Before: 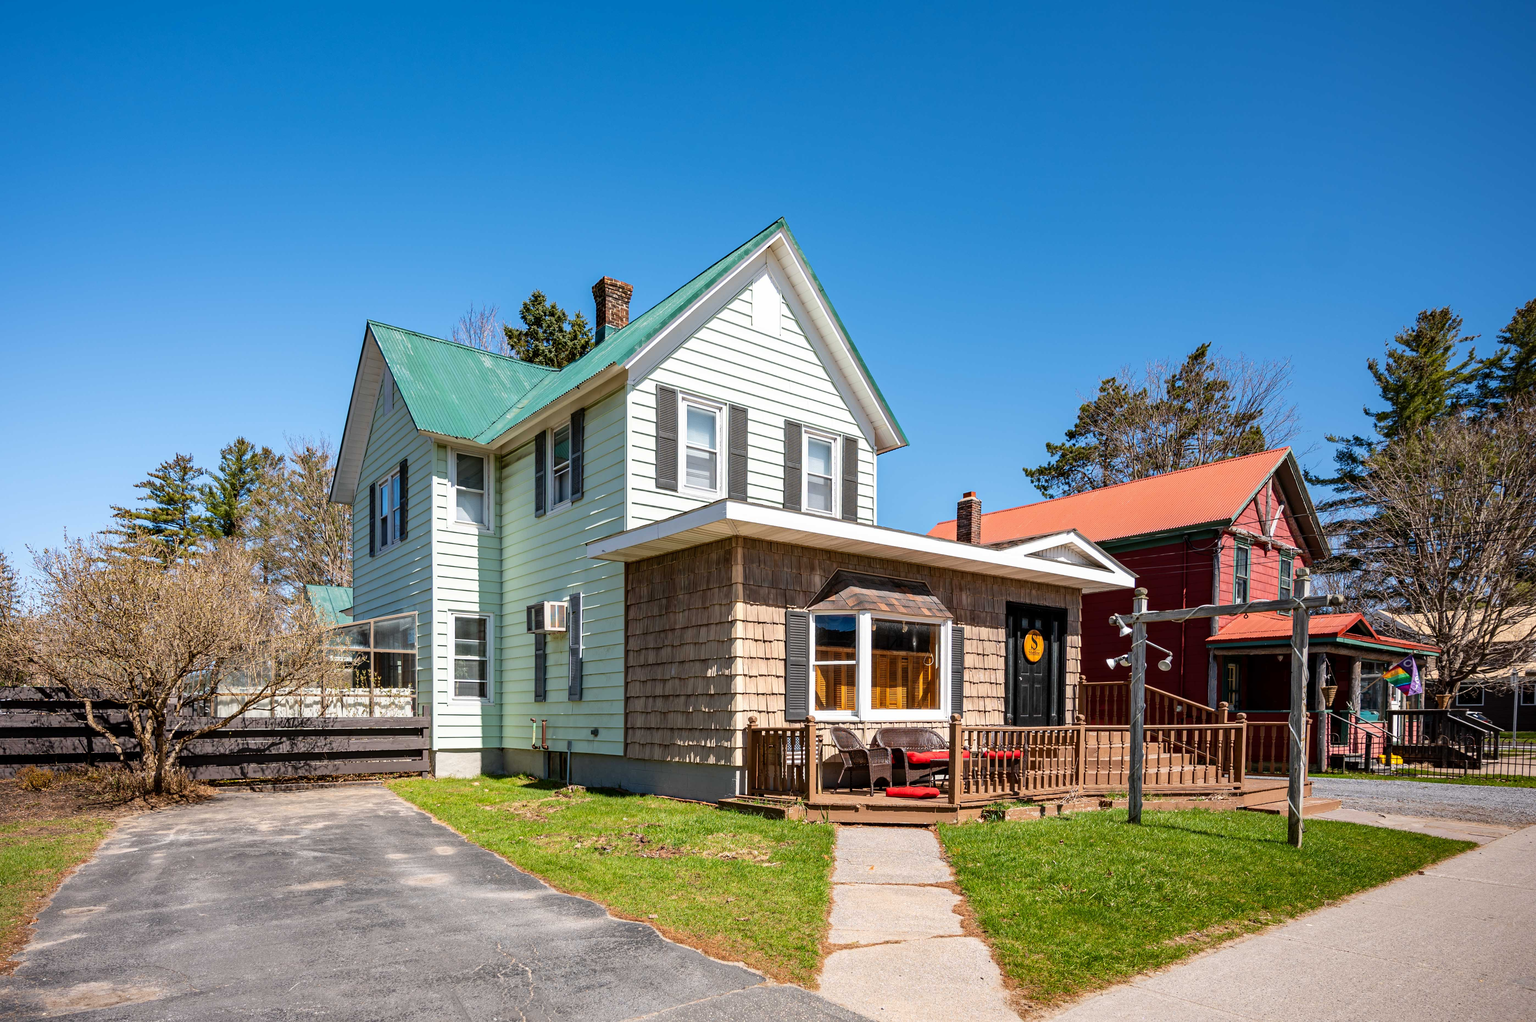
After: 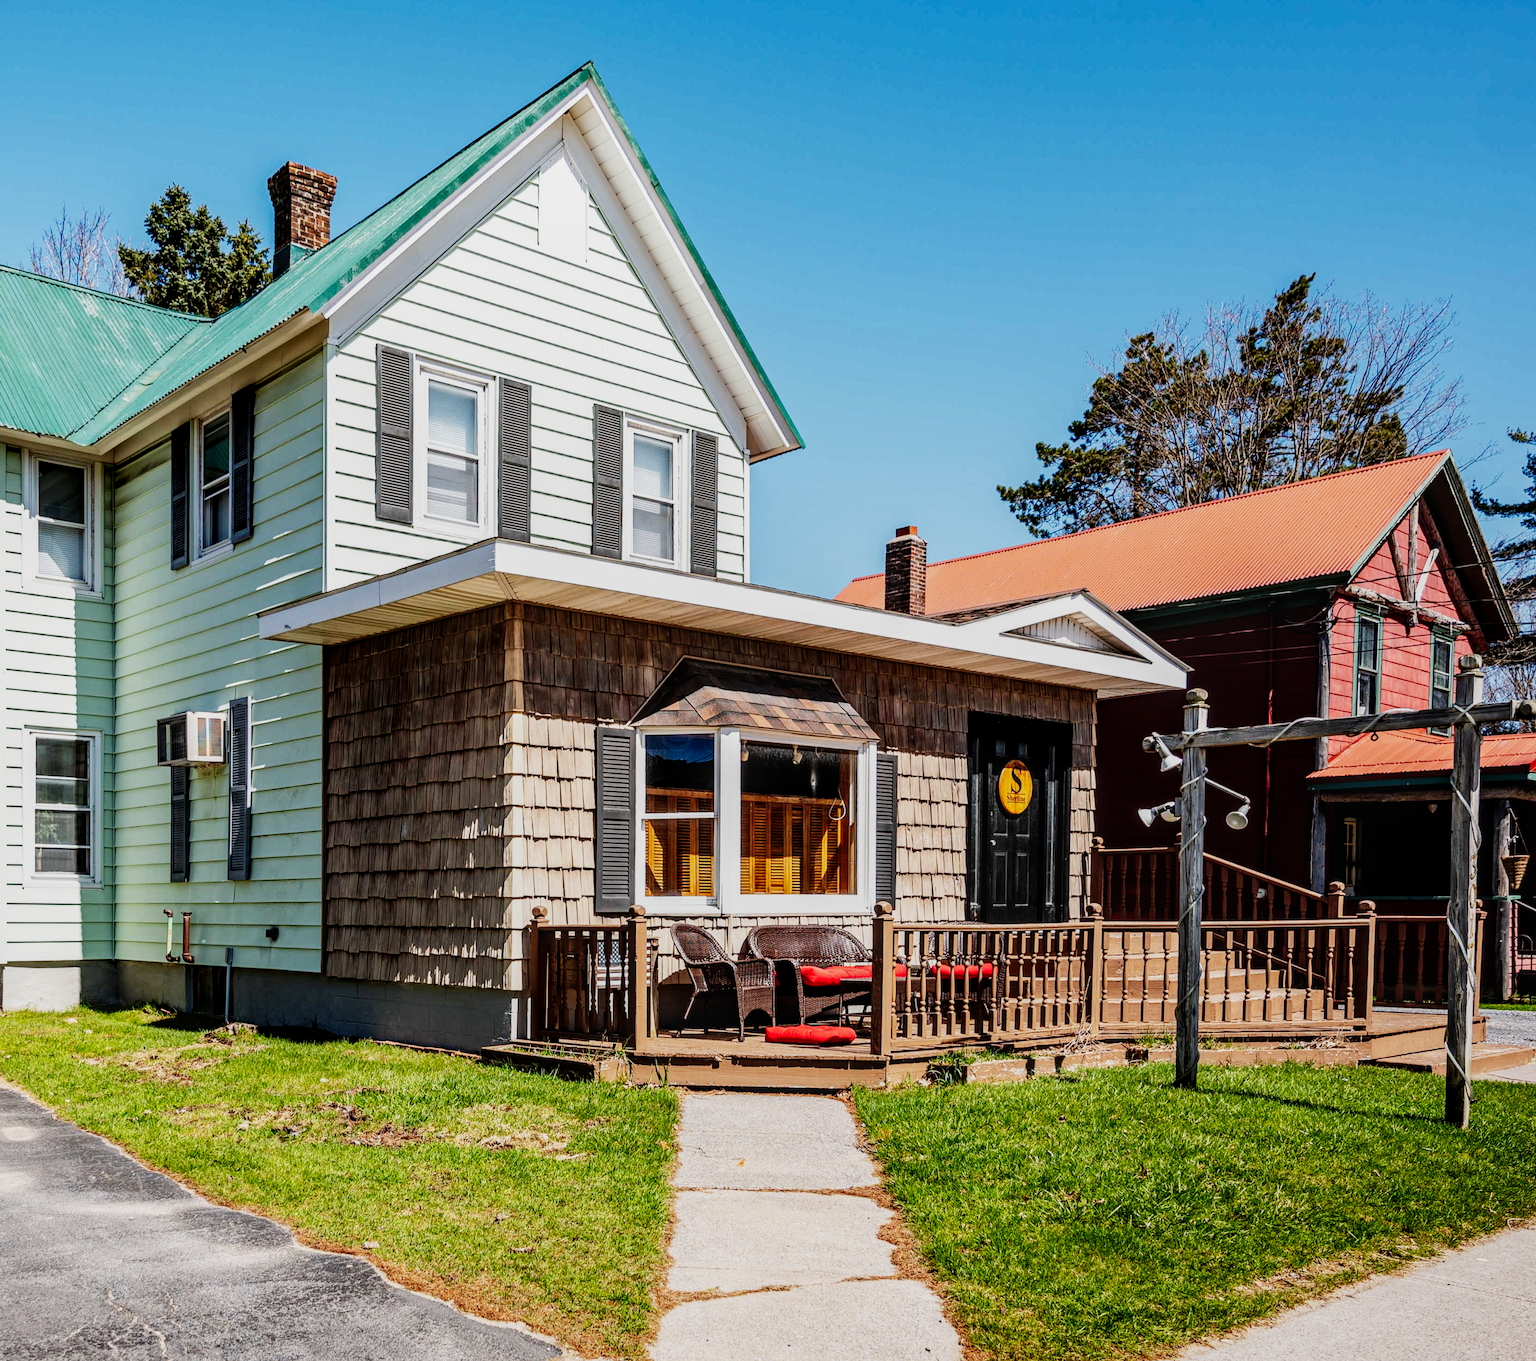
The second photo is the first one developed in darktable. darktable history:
crop and rotate: left 28.256%, top 17.734%, right 12.656%, bottom 3.573%
sigmoid: contrast 1.81, skew -0.21, preserve hue 0%, red attenuation 0.1, red rotation 0.035, green attenuation 0.1, green rotation -0.017, blue attenuation 0.15, blue rotation -0.052, base primaries Rec2020
color balance rgb: on, module defaults
local contrast: on, module defaults
